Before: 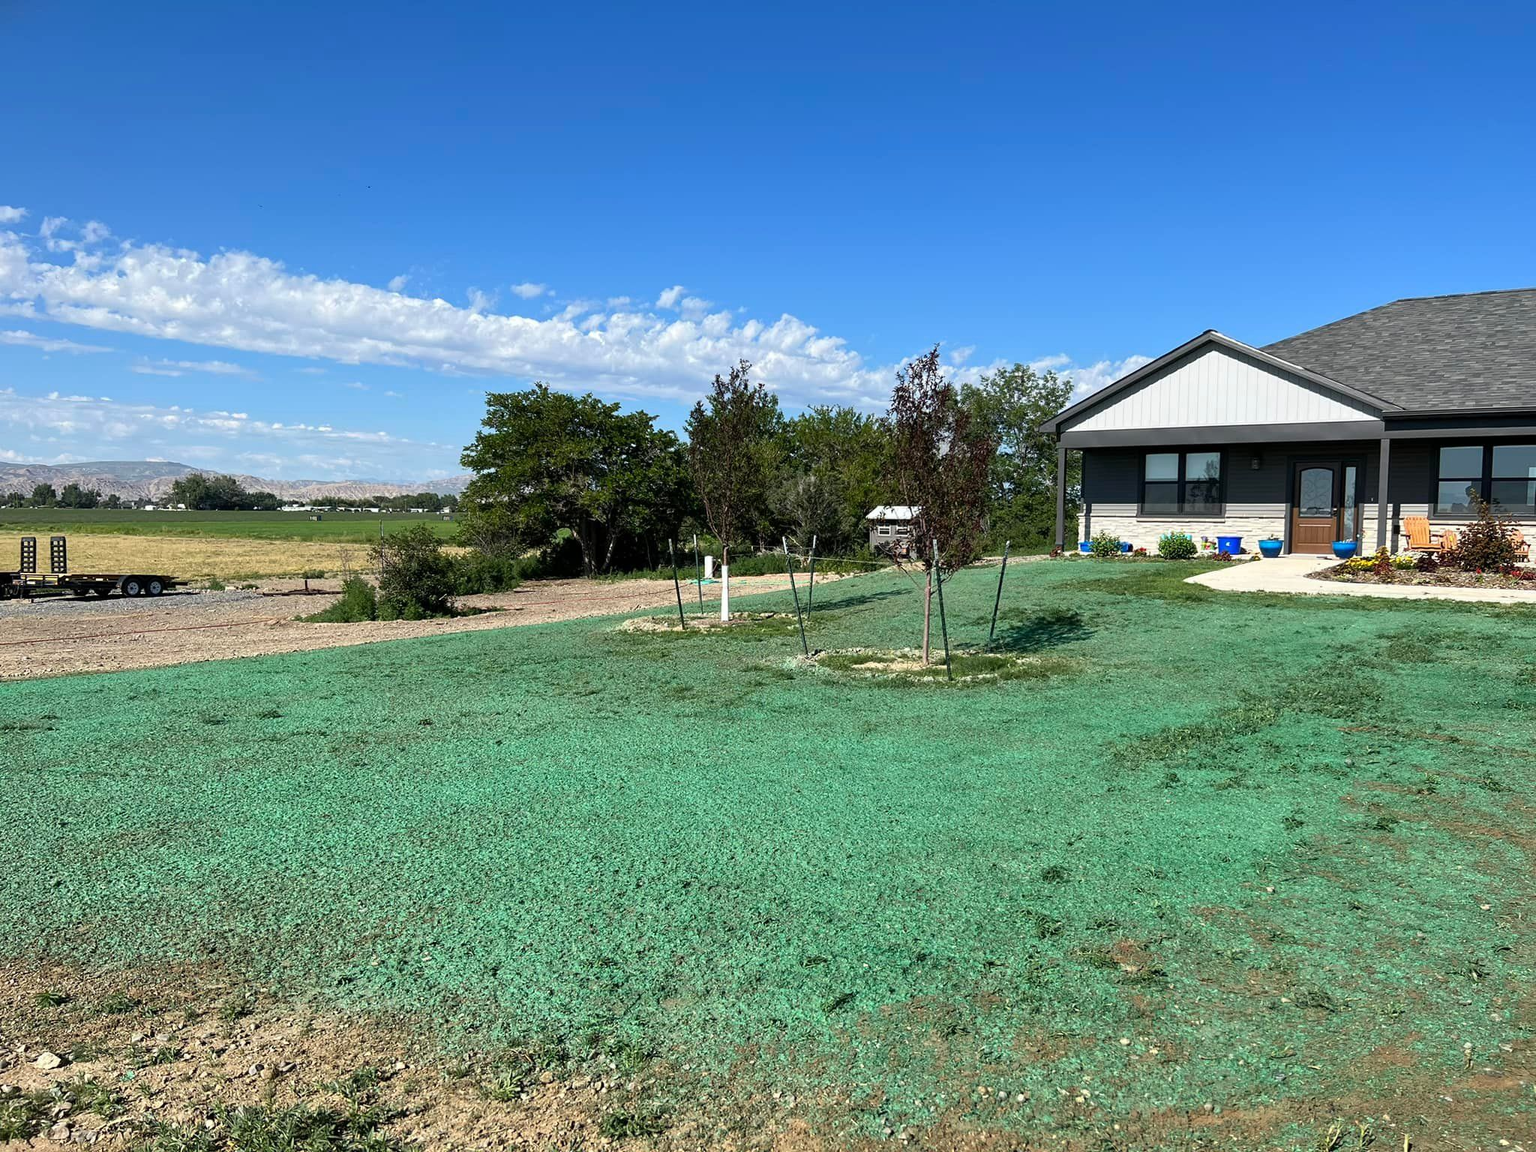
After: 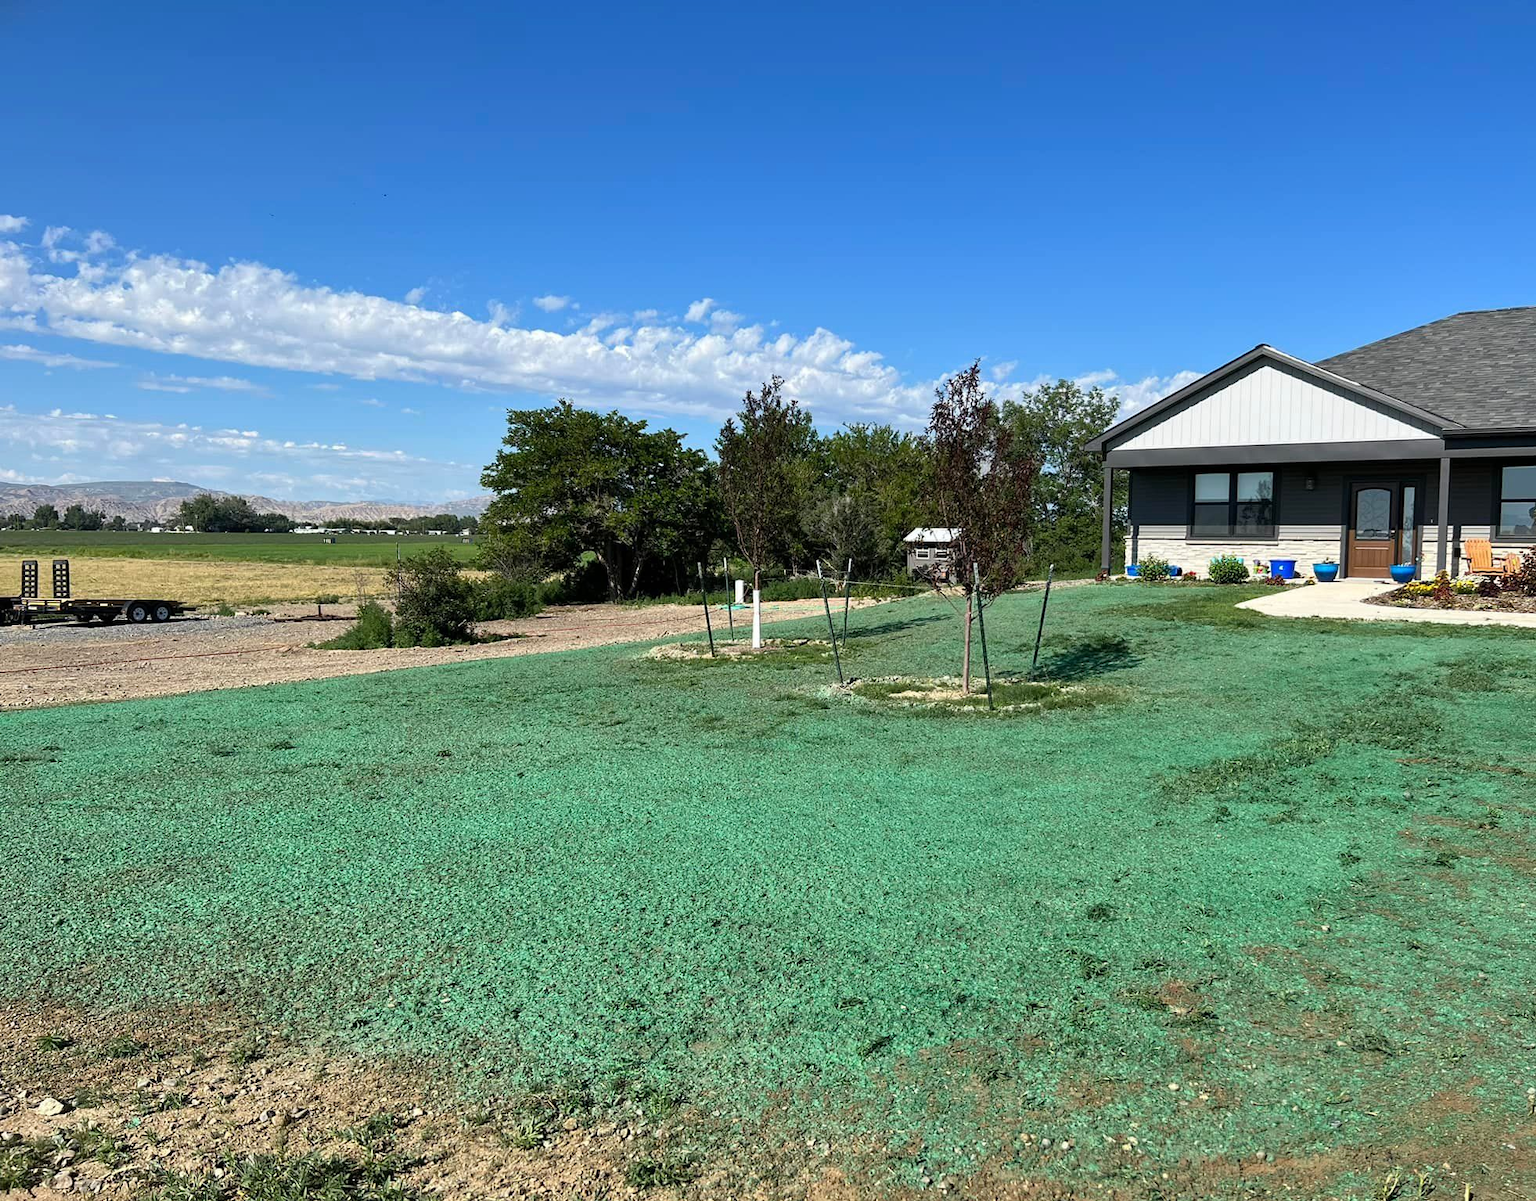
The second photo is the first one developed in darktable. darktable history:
shadows and highlights: shadows 32, highlights -32, soften with gaussian
crop: right 4.126%, bottom 0.031%
